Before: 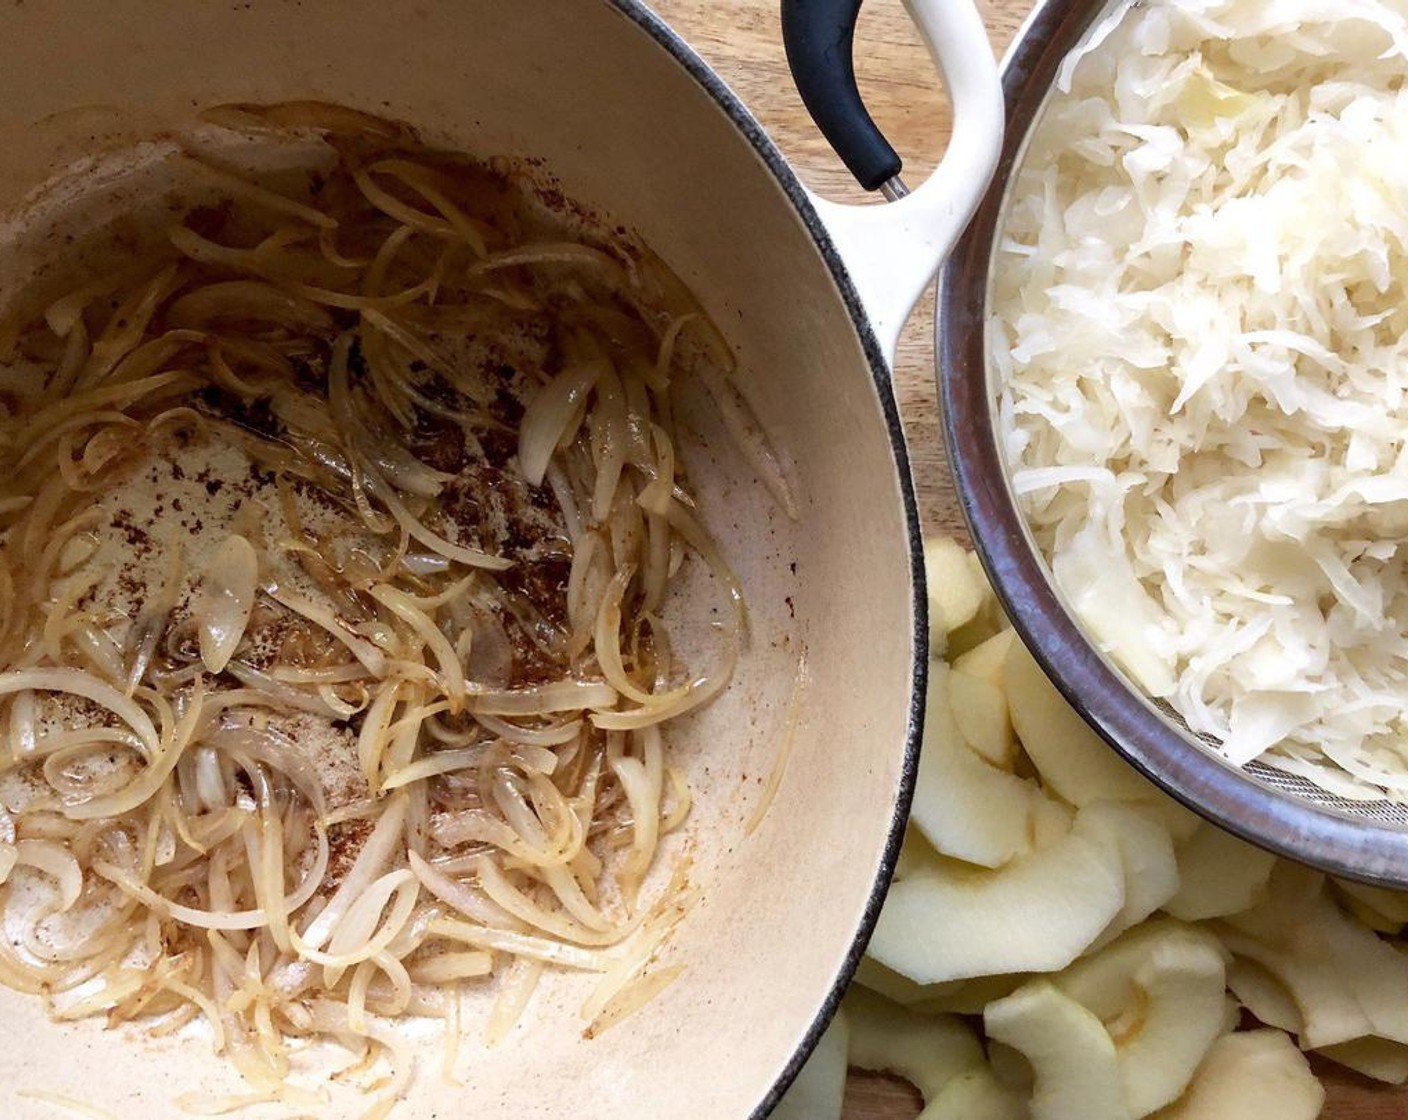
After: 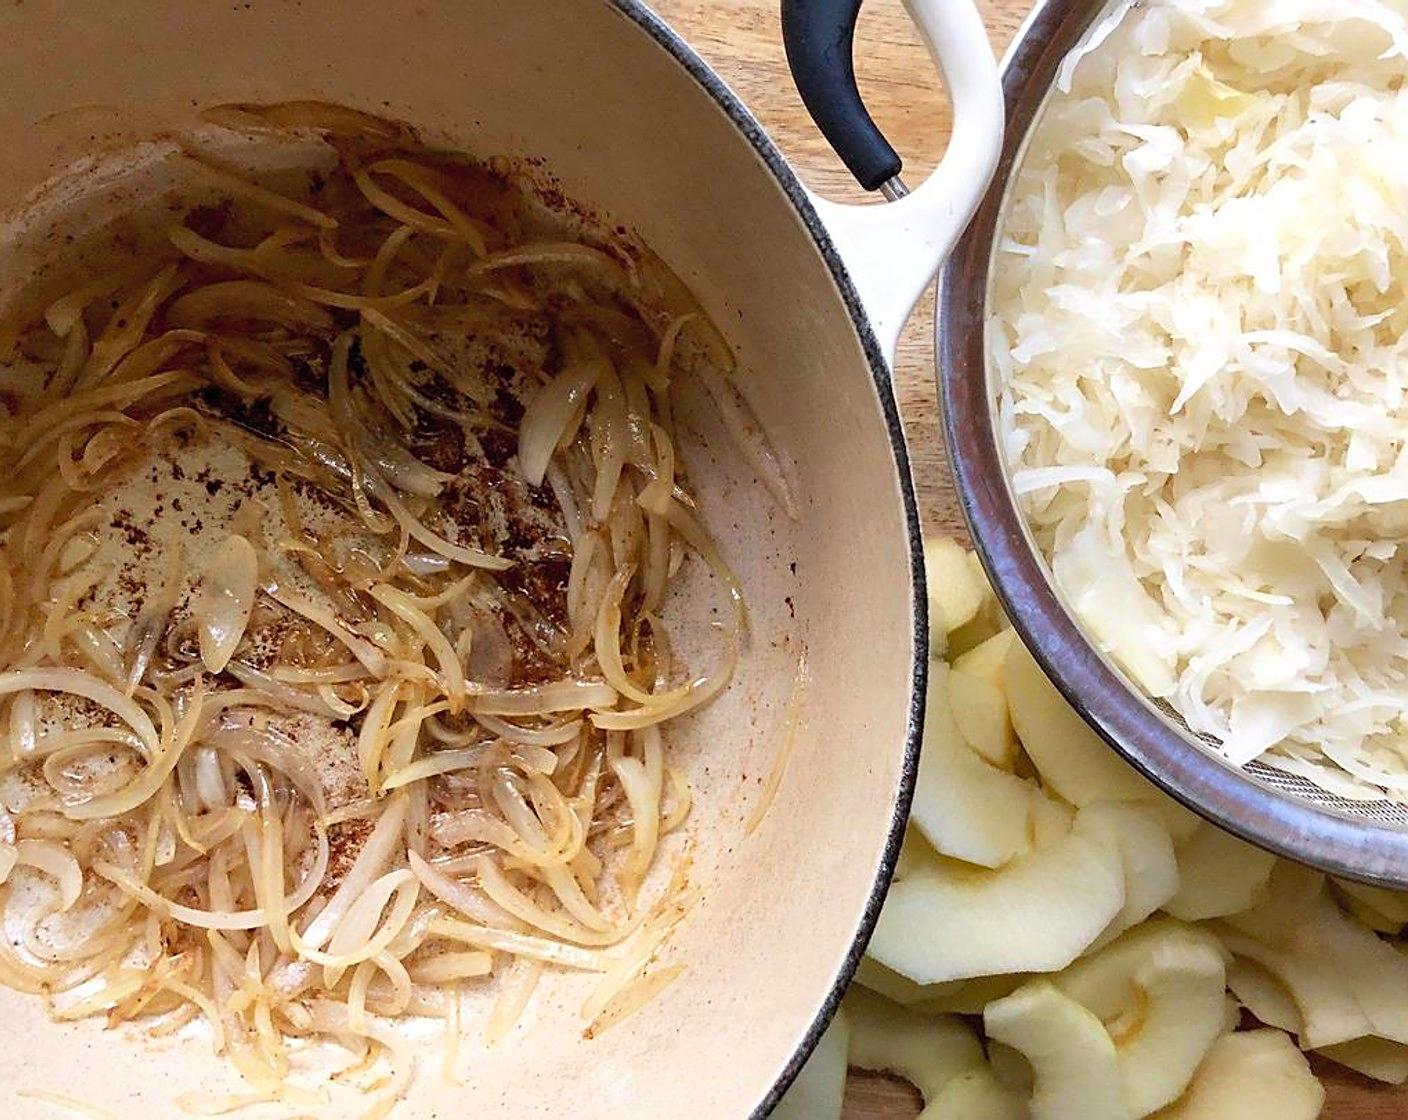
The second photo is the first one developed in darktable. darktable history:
sharpen: on, module defaults
contrast brightness saturation: brightness 0.09, saturation 0.194
